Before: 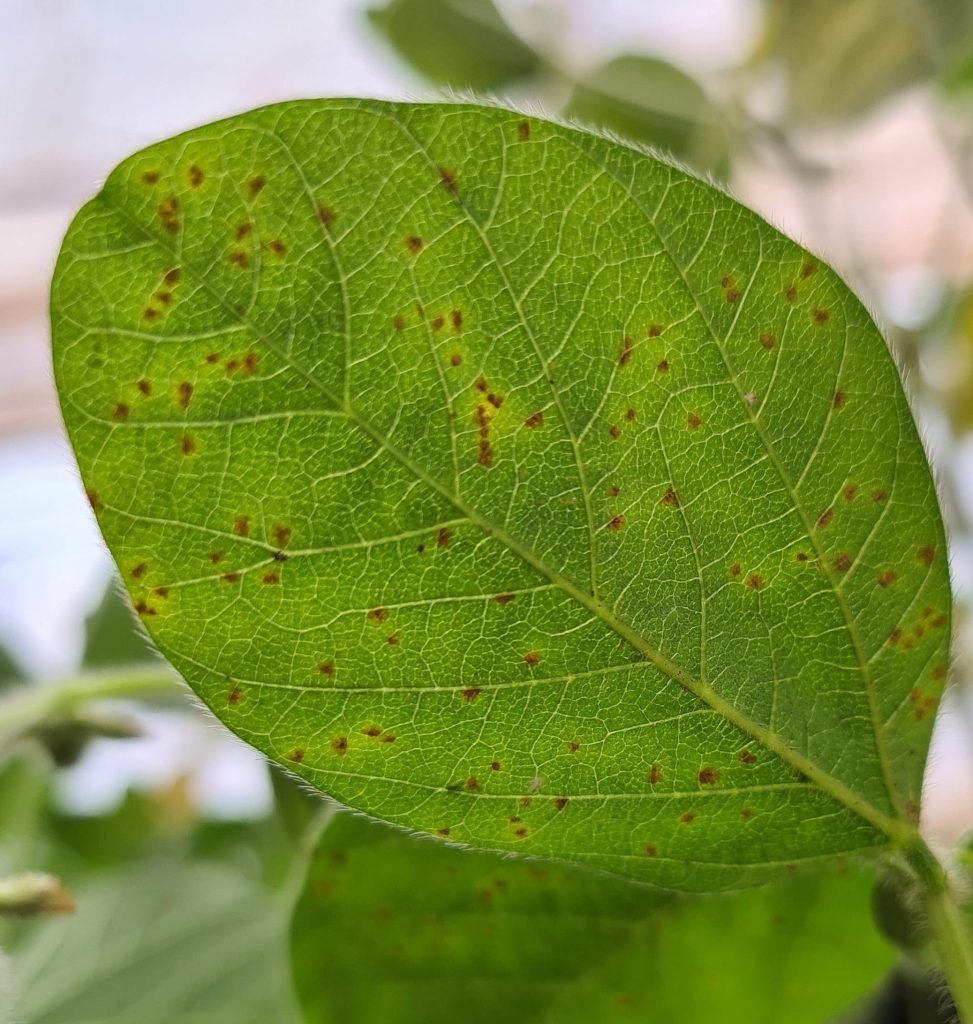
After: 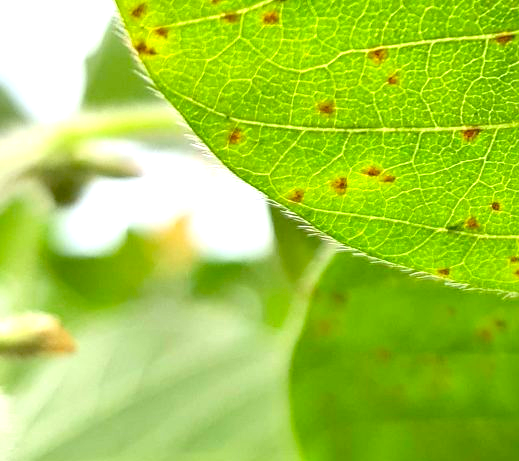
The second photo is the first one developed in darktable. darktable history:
exposure: black level correction 0.009, exposure 1.425 EV, compensate highlight preservation false
contrast brightness saturation: contrast -0.1, brightness 0.05, saturation 0.08
crop and rotate: top 54.778%, right 46.61%, bottom 0.159%
sharpen: amount 0.2
